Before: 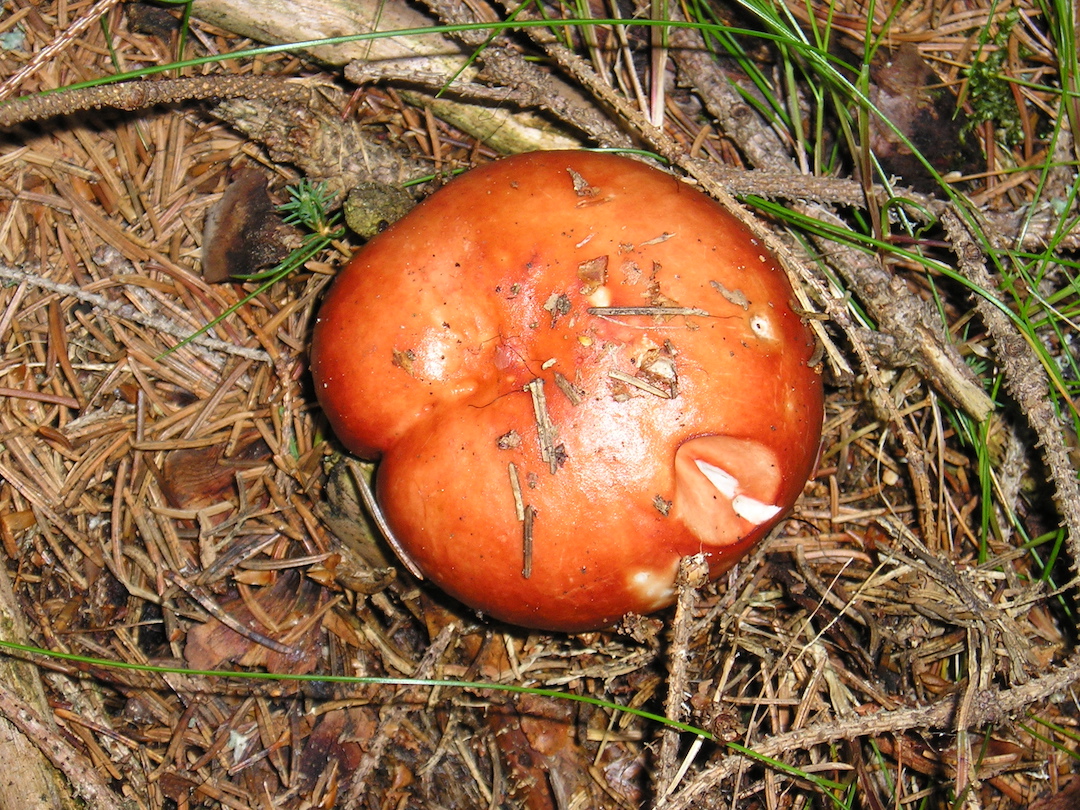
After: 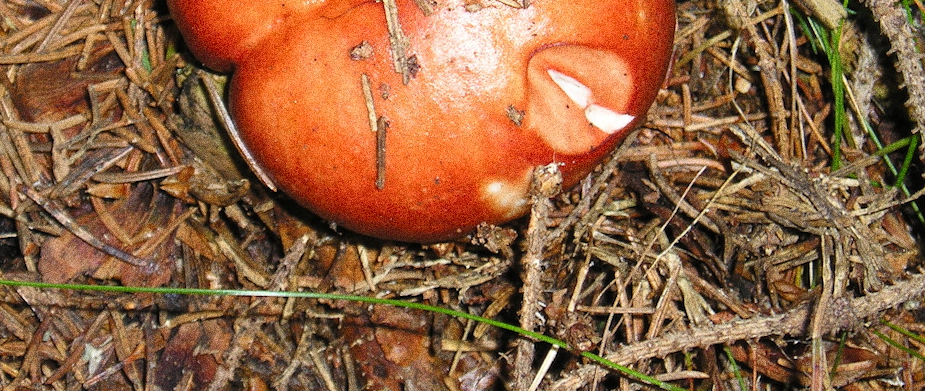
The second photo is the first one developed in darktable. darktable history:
crop and rotate: left 13.306%, top 48.129%, bottom 2.928%
grain: coarseness 10.62 ISO, strength 55.56%
rotate and perspective: rotation -0.45°, automatic cropping original format, crop left 0.008, crop right 0.992, crop top 0.012, crop bottom 0.988
